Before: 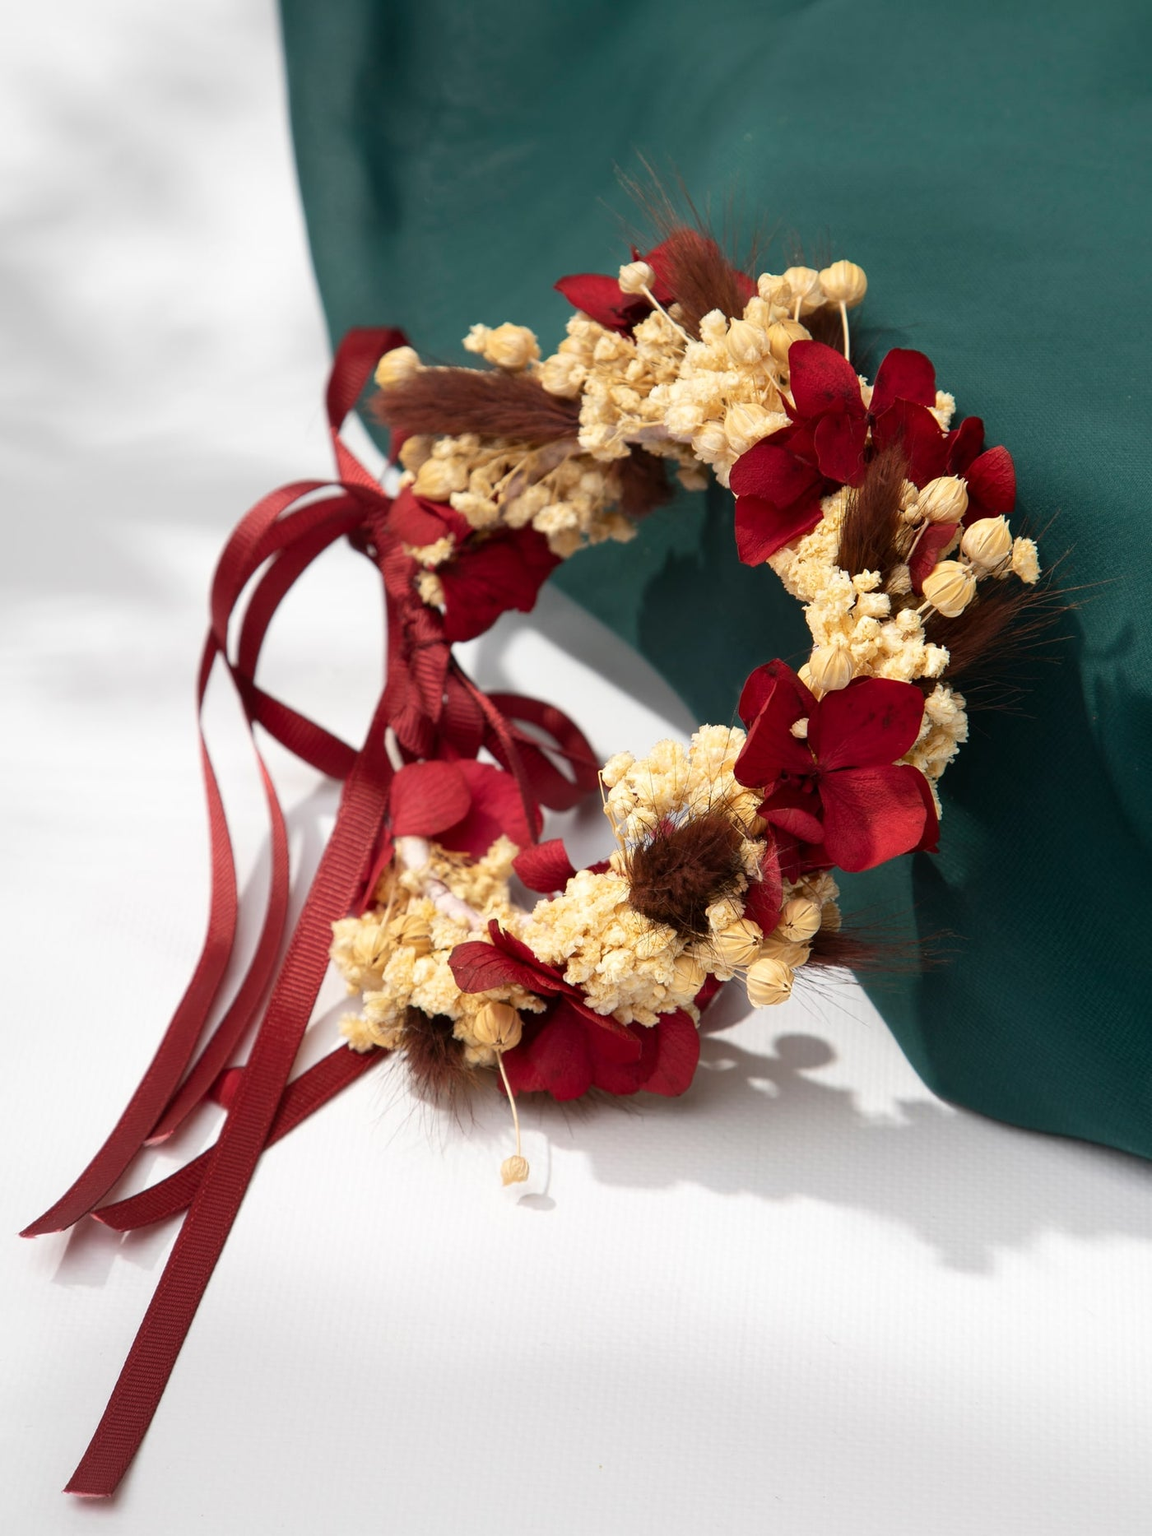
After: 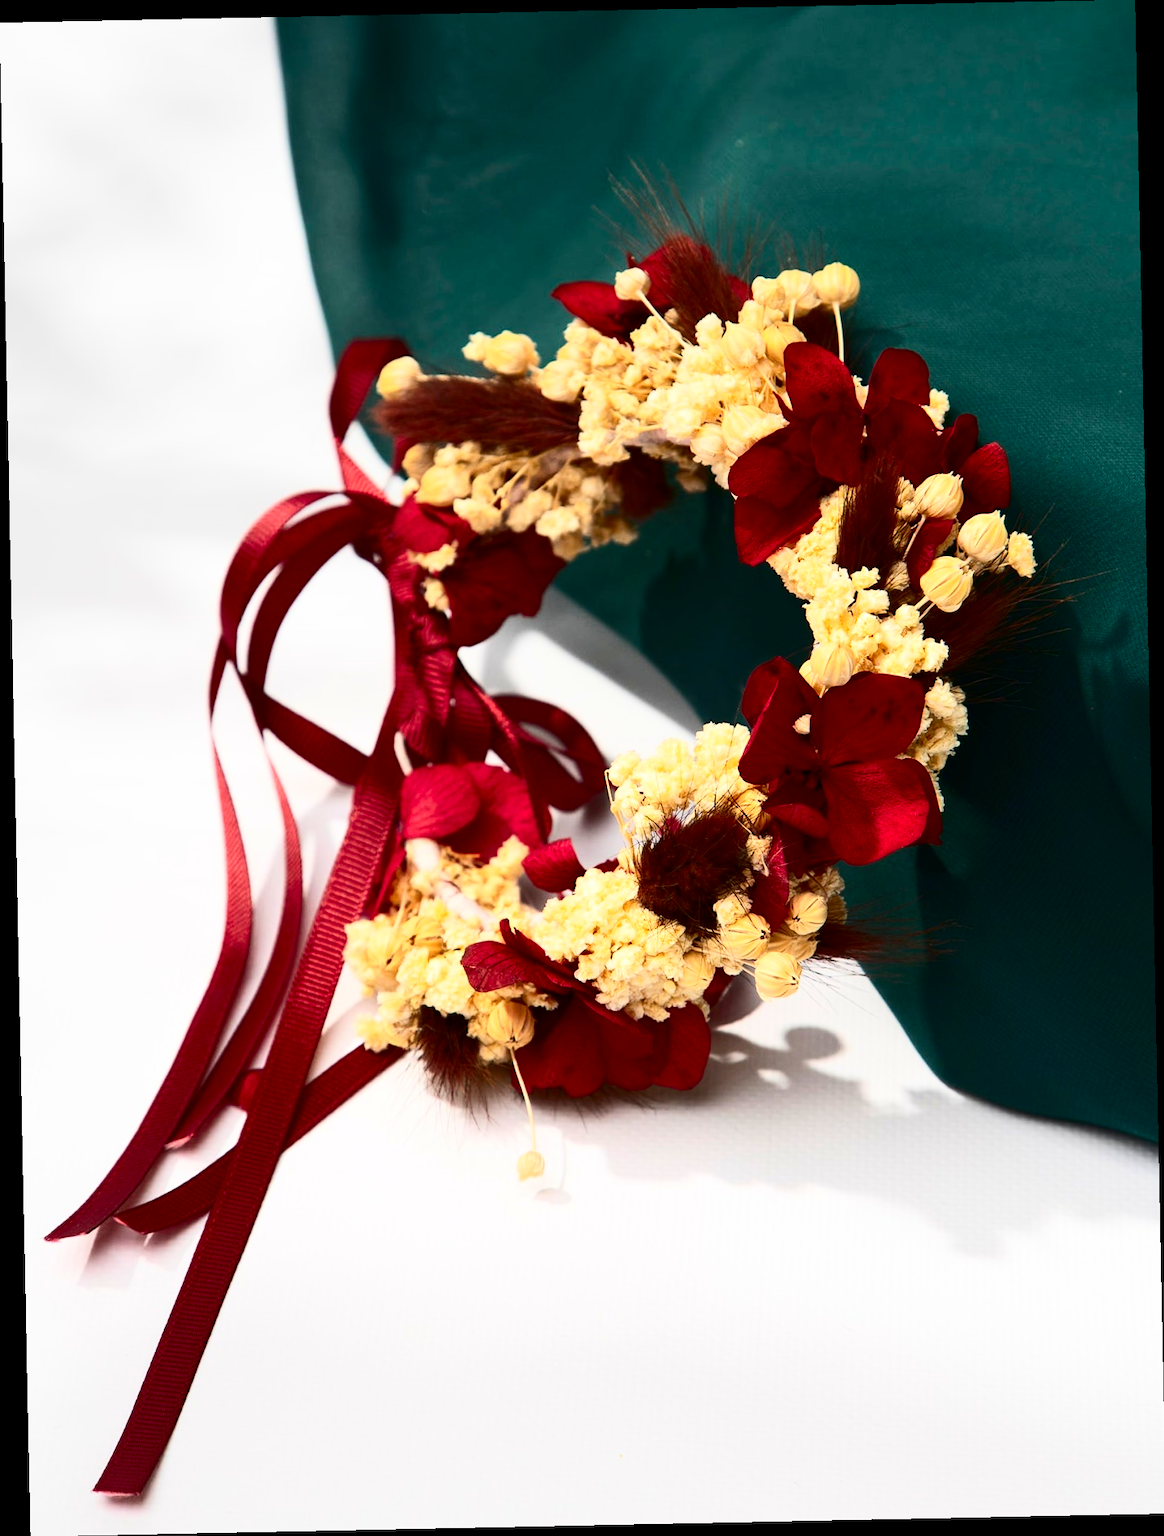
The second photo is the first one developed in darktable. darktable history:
rotate and perspective: rotation -1.17°, automatic cropping off
color correction: saturation 1.1
contrast brightness saturation: contrast 0.4, brightness 0.05, saturation 0.25
